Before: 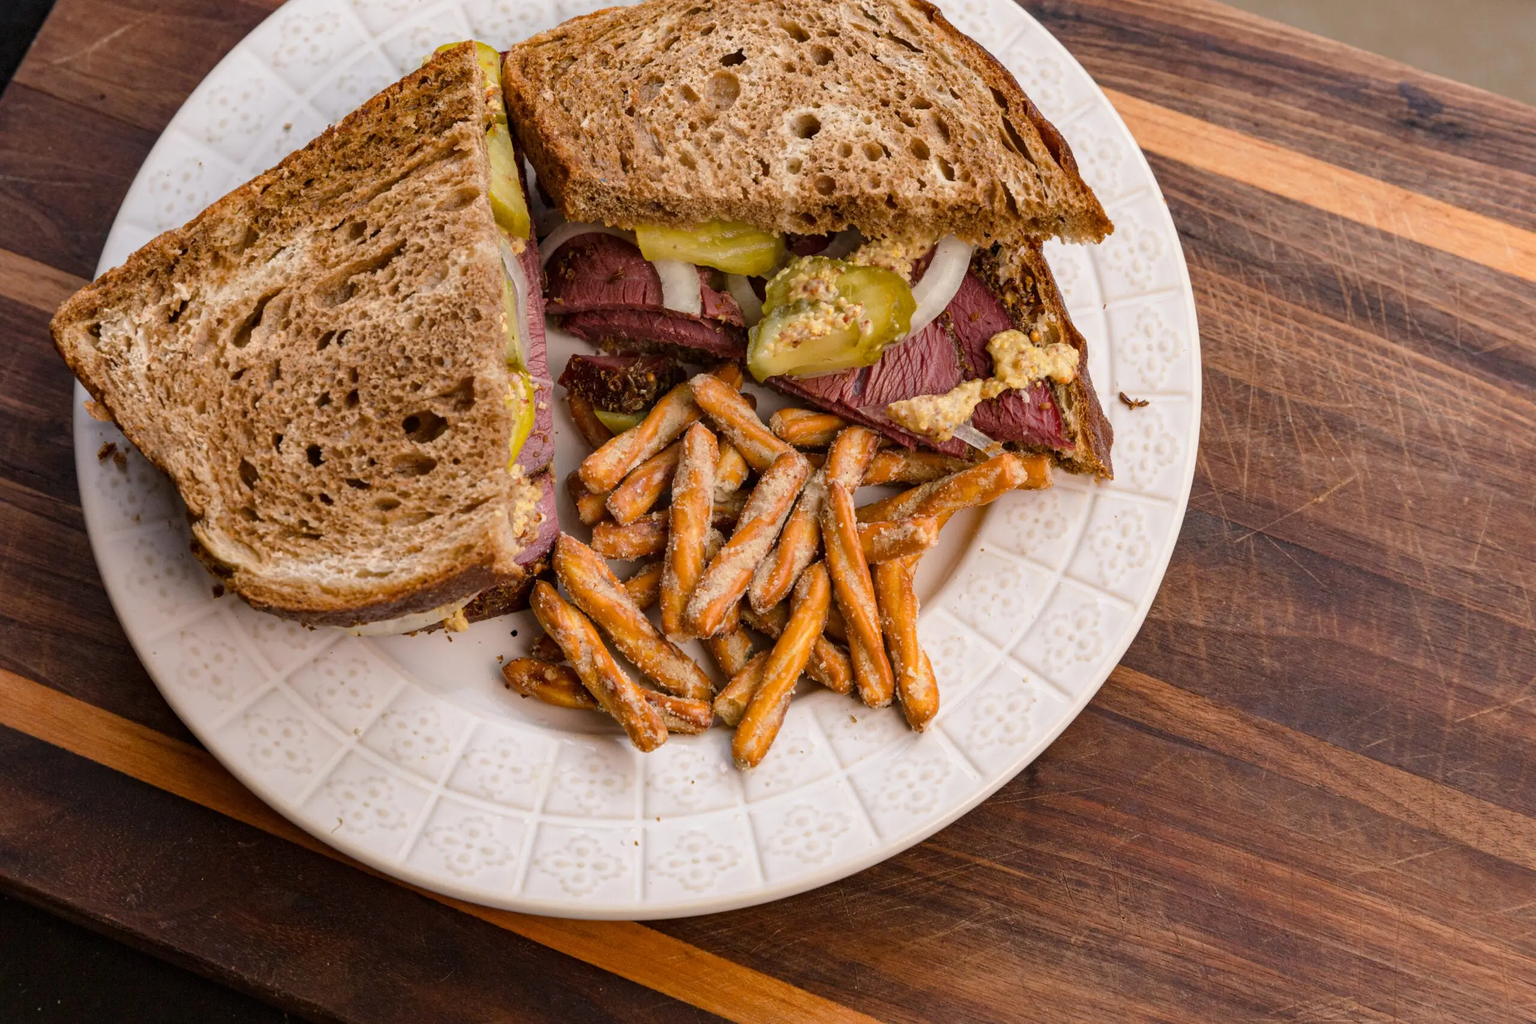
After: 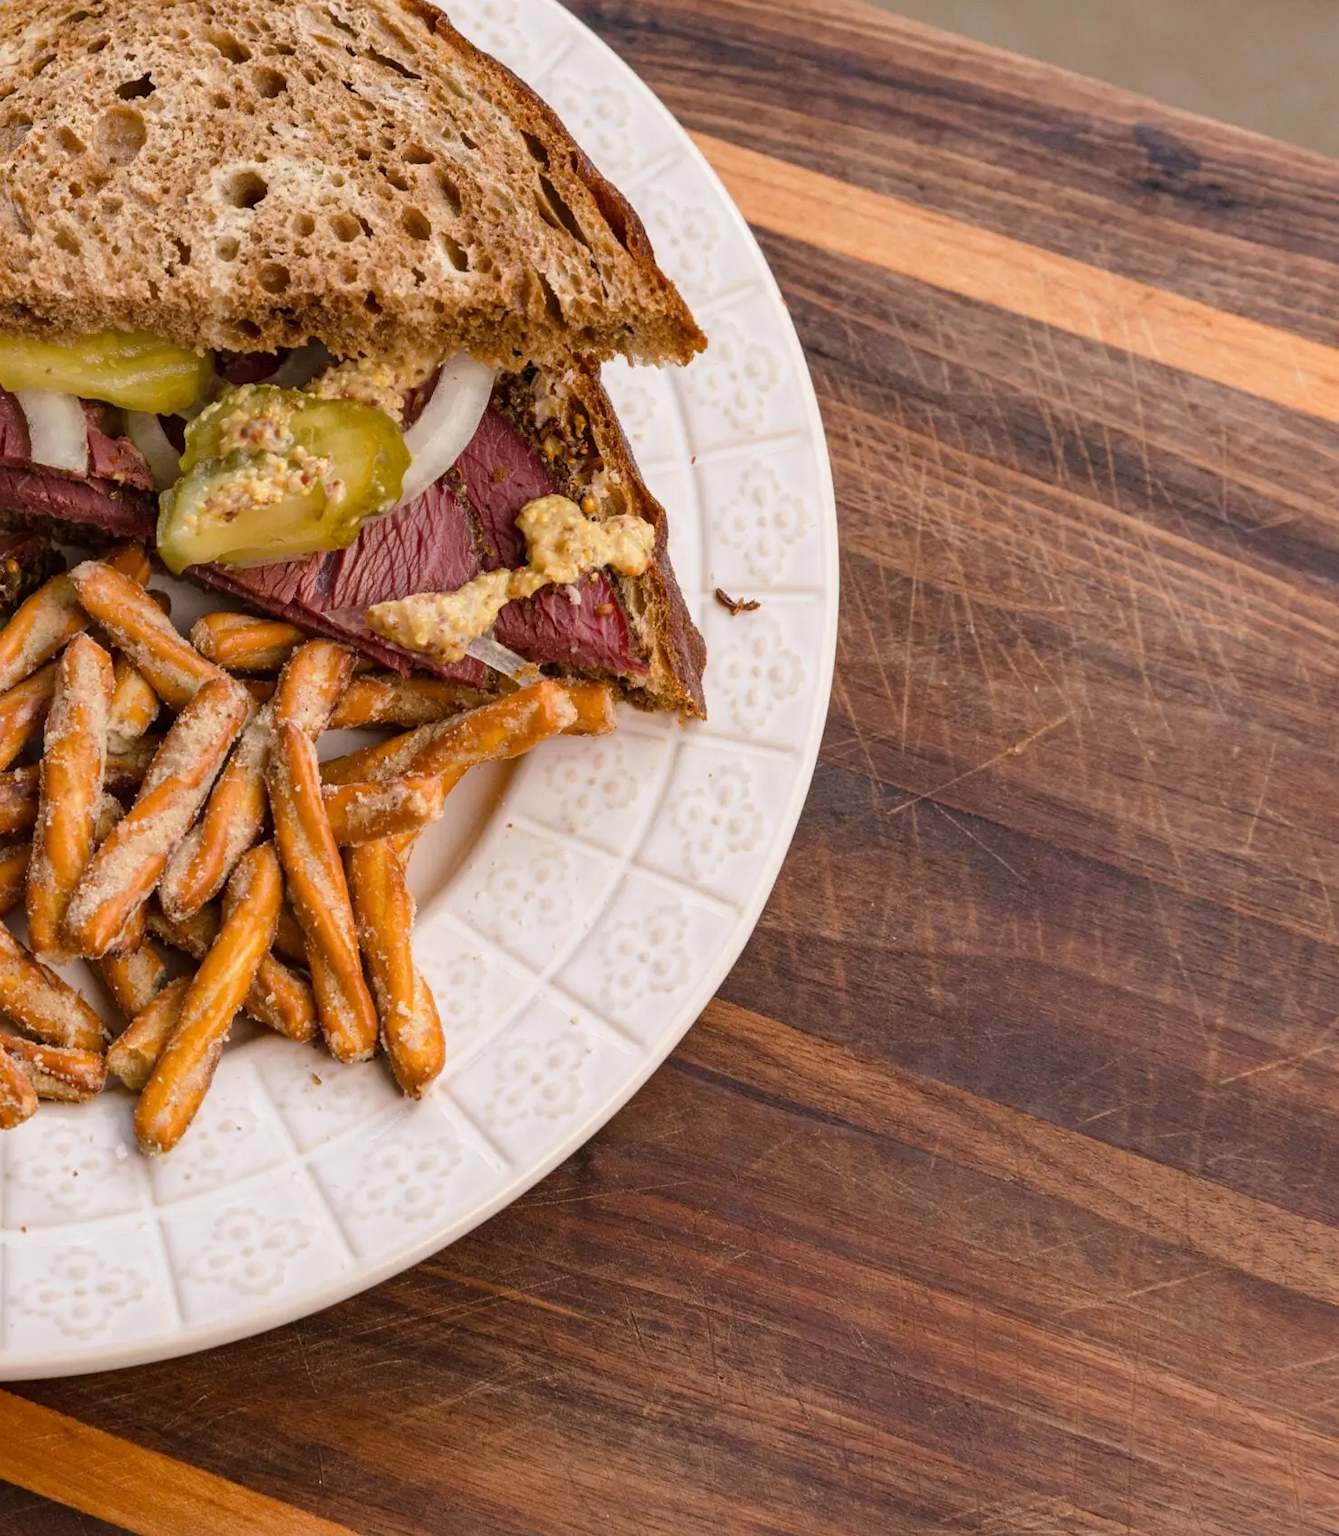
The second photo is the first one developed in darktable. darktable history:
crop: left 41.86%
